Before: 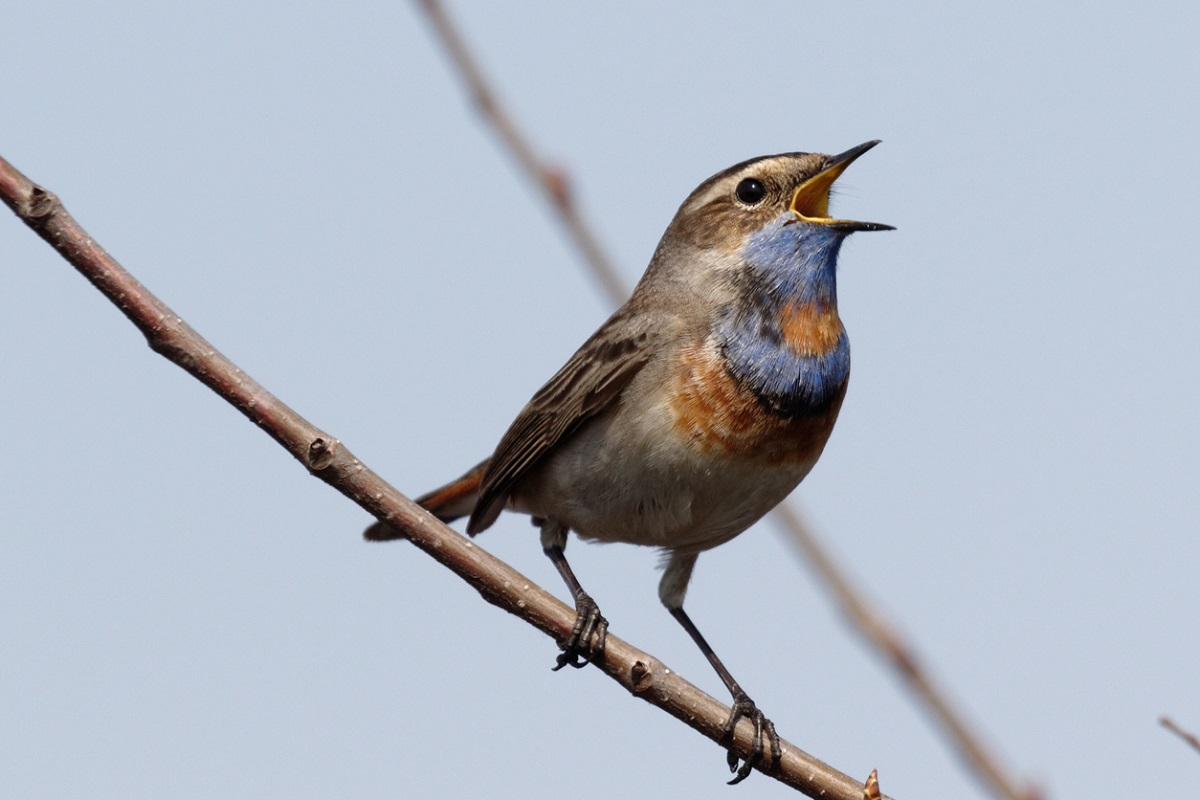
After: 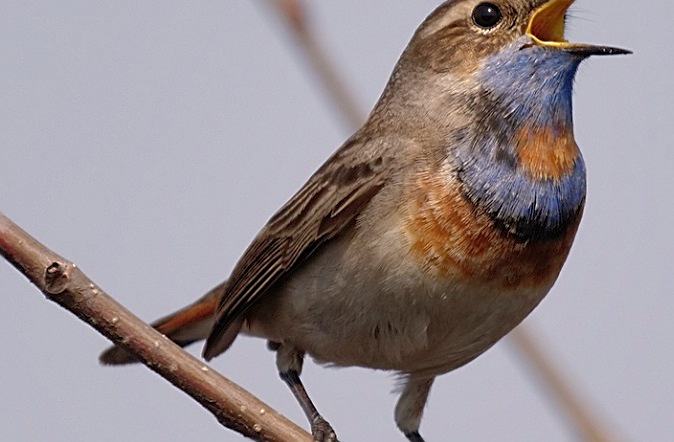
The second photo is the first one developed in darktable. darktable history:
exposure: compensate highlight preservation false
crop and rotate: left 22.055%, top 22.049%, right 21.746%, bottom 22.666%
shadows and highlights: on, module defaults
sharpen: on, module defaults
color correction: highlights a* 5.73, highlights b* 4.84
